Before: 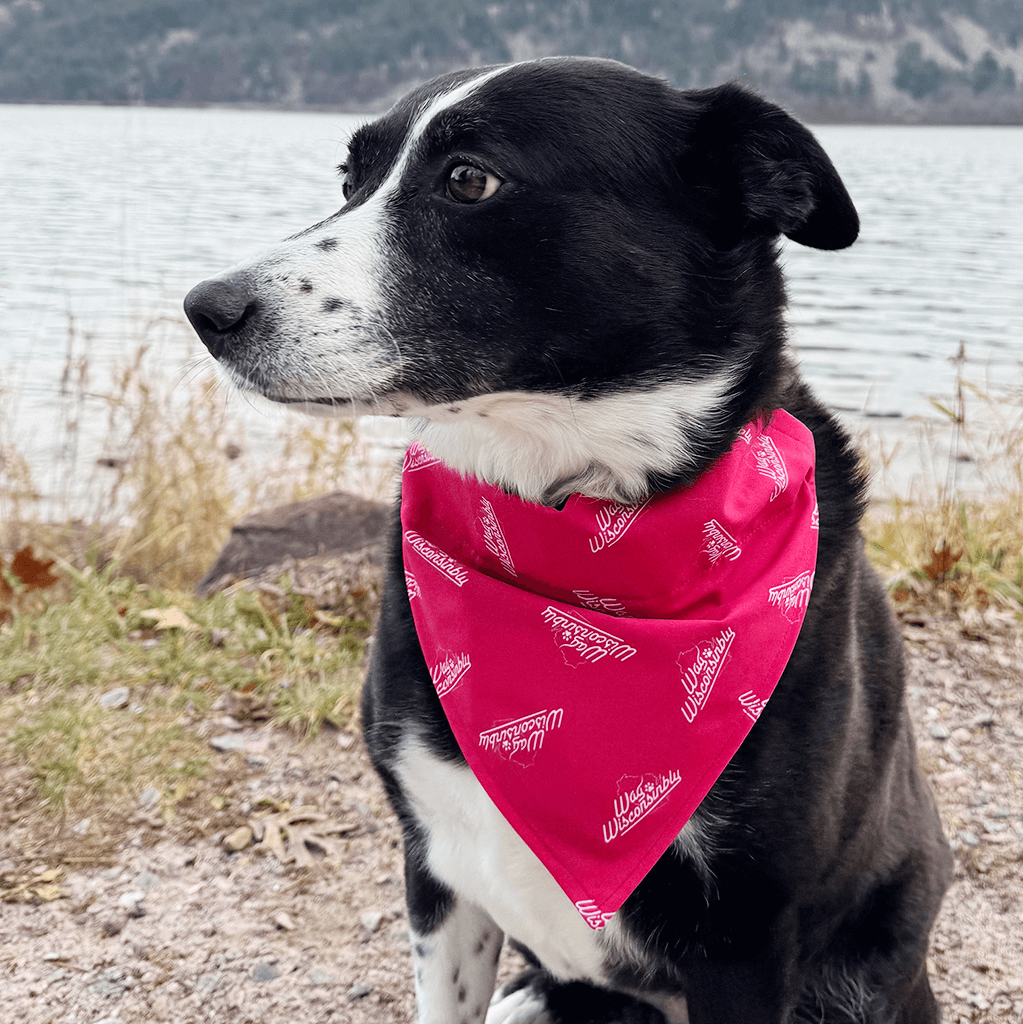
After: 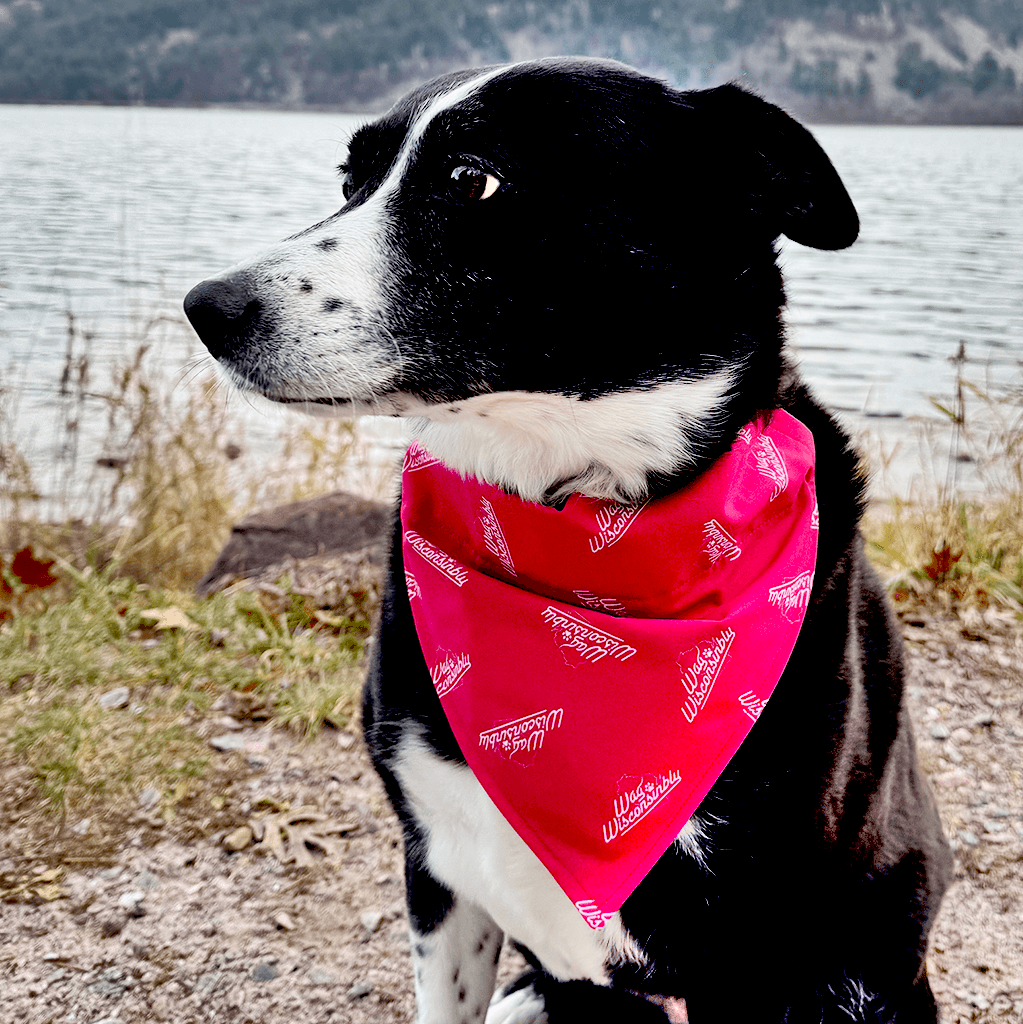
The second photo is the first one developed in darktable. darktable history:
exposure: black level correction 0.048, exposure 0.014 EV, compensate exposure bias true, compensate highlight preservation false
shadows and highlights: white point adjustment 0.138, highlights -68.99, soften with gaussian
